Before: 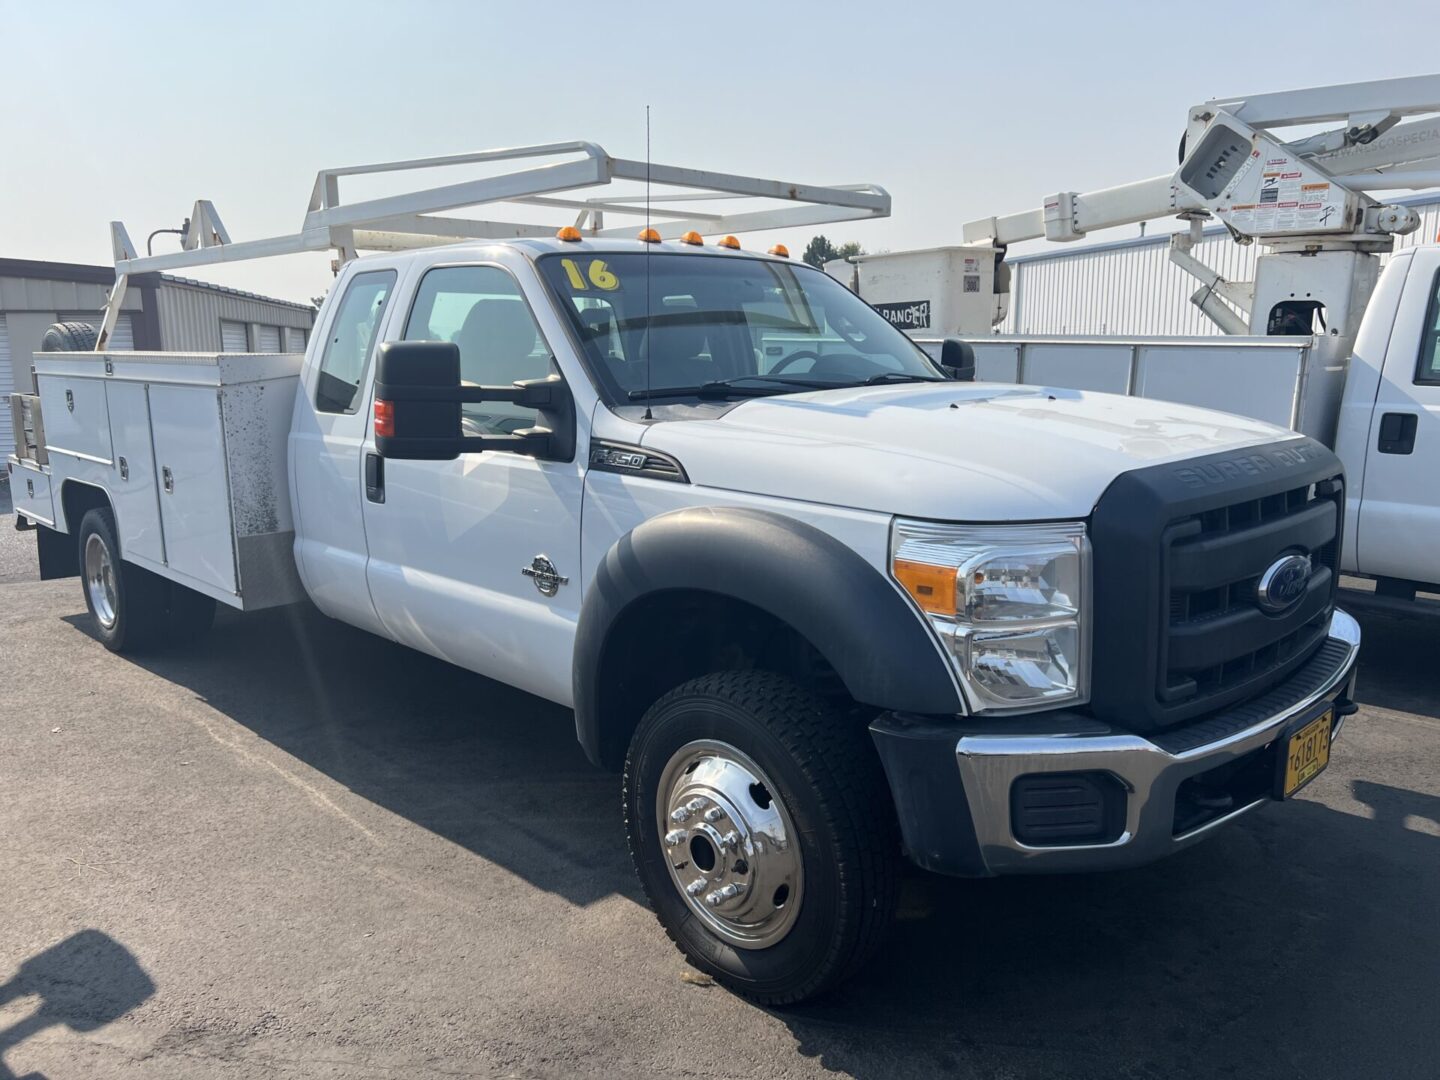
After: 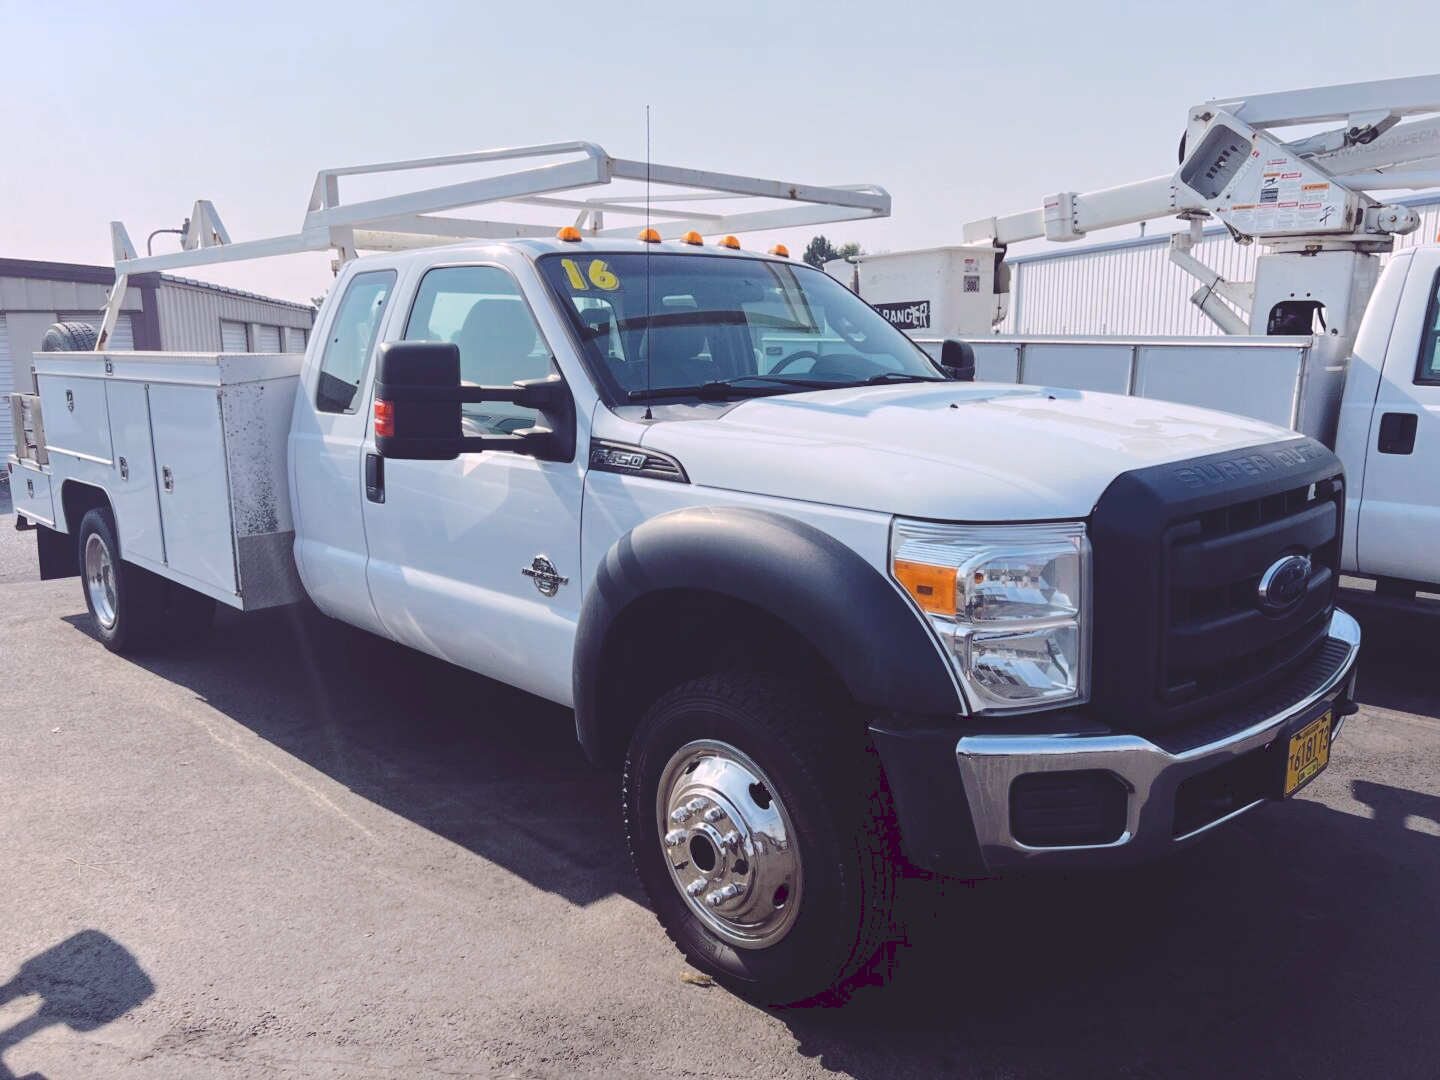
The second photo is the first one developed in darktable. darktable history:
tone curve: curves: ch0 [(0, 0) (0.003, 0.14) (0.011, 0.141) (0.025, 0.141) (0.044, 0.142) (0.069, 0.146) (0.1, 0.151) (0.136, 0.16) (0.177, 0.182) (0.224, 0.214) (0.277, 0.272) (0.335, 0.35) (0.399, 0.453) (0.468, 0.548) (0.543, 0.634) (0.623, 0.715) (0.709, 0.778) (0.801, 0.848) (0.898, 0.902) (1, 1)], preserve colors none
color look up table: target L [95.26, 92.5, 85.2, 78.82, 74.55, 70.67, 66.55, 58.98, 45.96, 46.03, 44.52, 27.08, 201.4, 83.93, 75.14, 69.24, 59.68, 58.19, 50.72, 49.87, 36.3, 35.15, 36.76, 32.35, 5.462, 97.67, 75.23, 62.81, 54.29, 60.7, 59.39, 56.76, 55.71, 48.68, 40.95, 45.88, 29.93, 28.72, 27.04, 32.59, 12.54, 7.1, 88.53, 70.08, 63.46, 53.45, 43.36, 38.64, 10.92], target a [-6.511, -8.503, -44.44, -61.43, 1.295, -49.82, -8.593, -53.55, -21.44, -33.66, -9.996, -13.5, 0, 19.76, 5.375, 39.62, 46.27, 12.54, 69.25, 16.73, 47.19, 42.5, 5.001, 26.98, 35.78, 14.86, 54.81, 48.71, 9.777, 83.54, 12.71, 25.36, 67.63, 53.09, 19.52, 67.61, 23.25, 41.13, 6.284, 49.34, 55.33, 43.71, -28.82, -17.72, -15.33, -26.68, -12.11, 2.949, 12.99], target b [73.62, 22.53, -6.813, 47.31, 54.5, 17.39, 18.83, 37.97, 30.65, 21.14, -0.284, 13.73, -0.001, 11.12, 72.84, 21.58, 47.91, 9.717, 22.08, 33.32, 31.38, 1.581, 7.873, 26.26, -16.97, -9.365, -37.37, -16.16, -43.99, -60.99, -10.43, -7.64, -19.4, -39.9, -75.78, -37.63, -50.01, -16.23, -26.32, -53.67, -56.56, -40.42, -23.14, -24.24, -49.87, -8.16, -25.33, -47.74, -17.83], num patches 49
